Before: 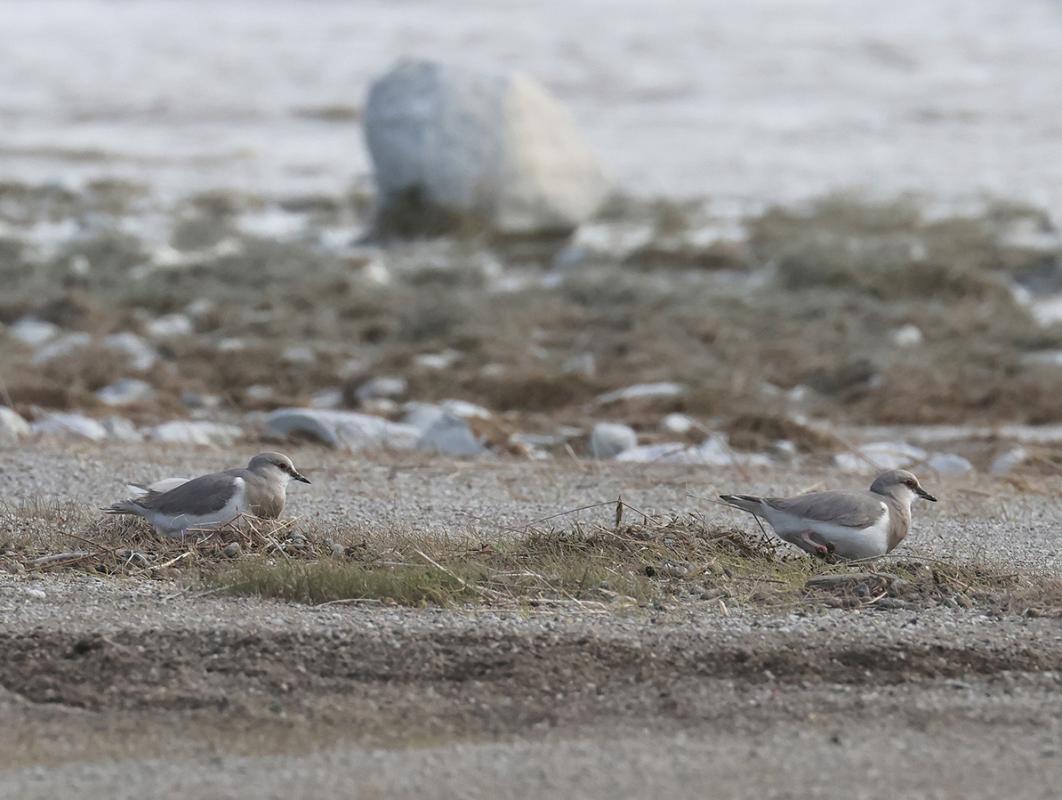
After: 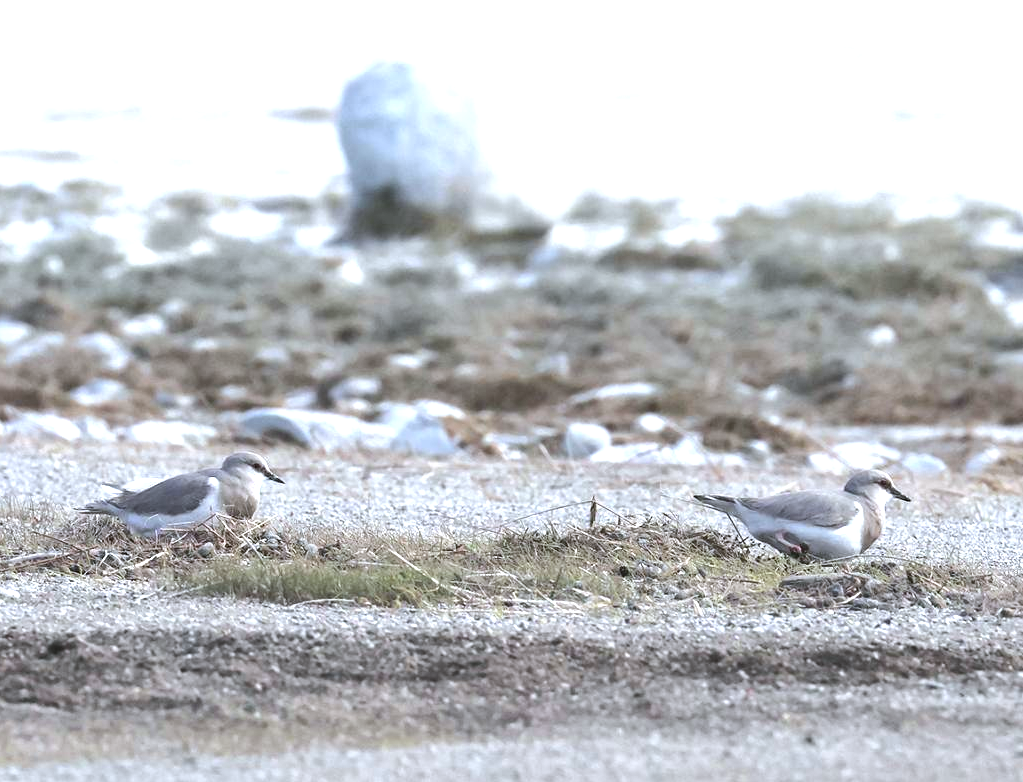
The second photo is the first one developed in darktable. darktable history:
crop and rotate: left 2.536%, right 1.107%, bottom 2.246%
exposure: black level correction 0, exposure 0.9 EV, compensate highlight preservation false
tone equalizer: -8 EV -0.417 EV, -7 EV -0.389 EV, -6 EV -0.333 EV, -5 EV -0.222 EV, -3 EV 0.222 EV, -2 EV 0.333 EV, -1 EV 0.389 EV, +0 EV 0.417 EV, edges refinement/feathering 500, mask exposure compensation -1.57 EV, preserve details no
white balance: red 0.954, blue 1.079
